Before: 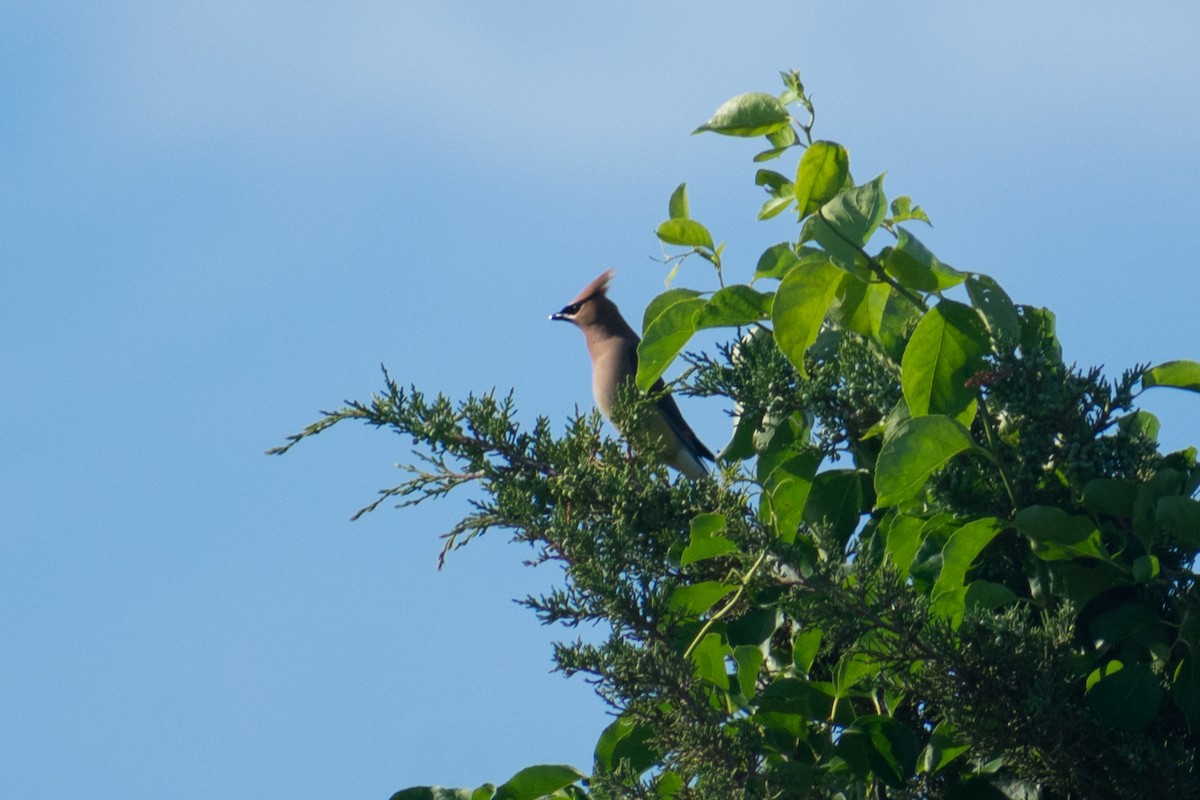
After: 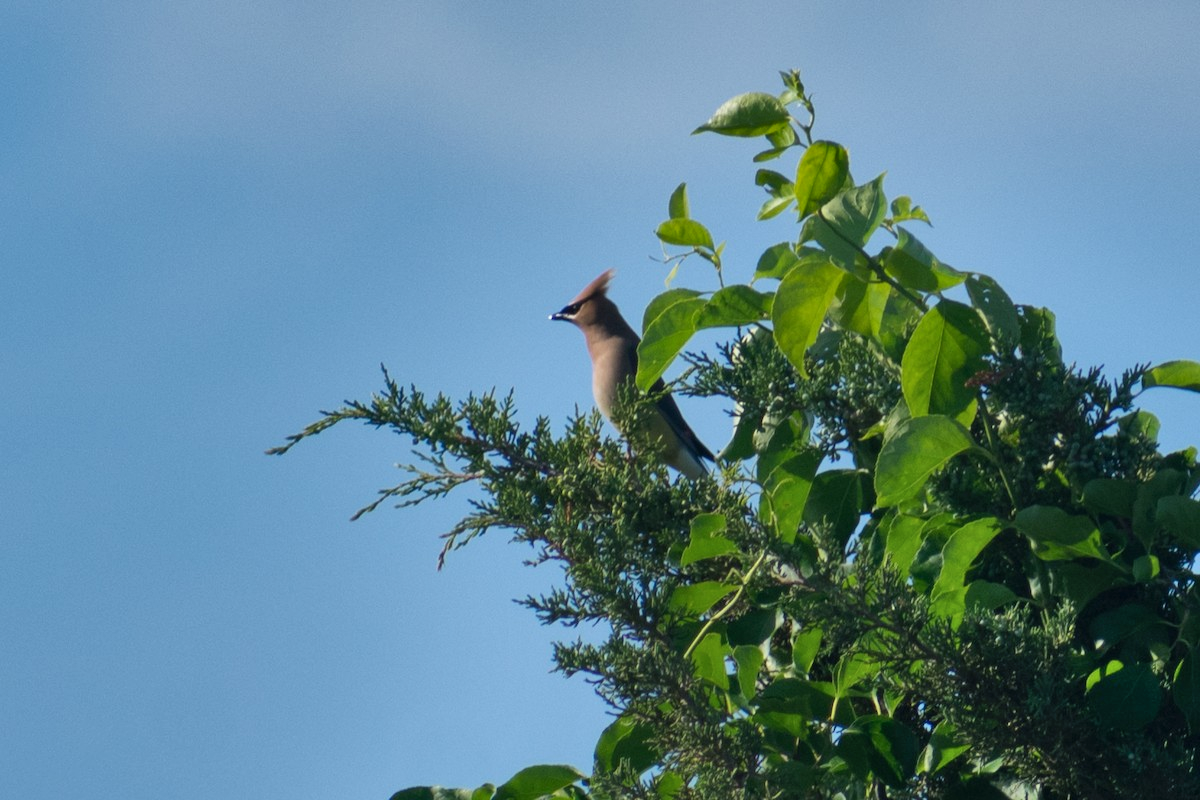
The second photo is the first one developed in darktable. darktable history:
shadows and highlights: radius 107.41, shadows 45.38, highlights -67, low approximation 0.01, soften with gaussian
